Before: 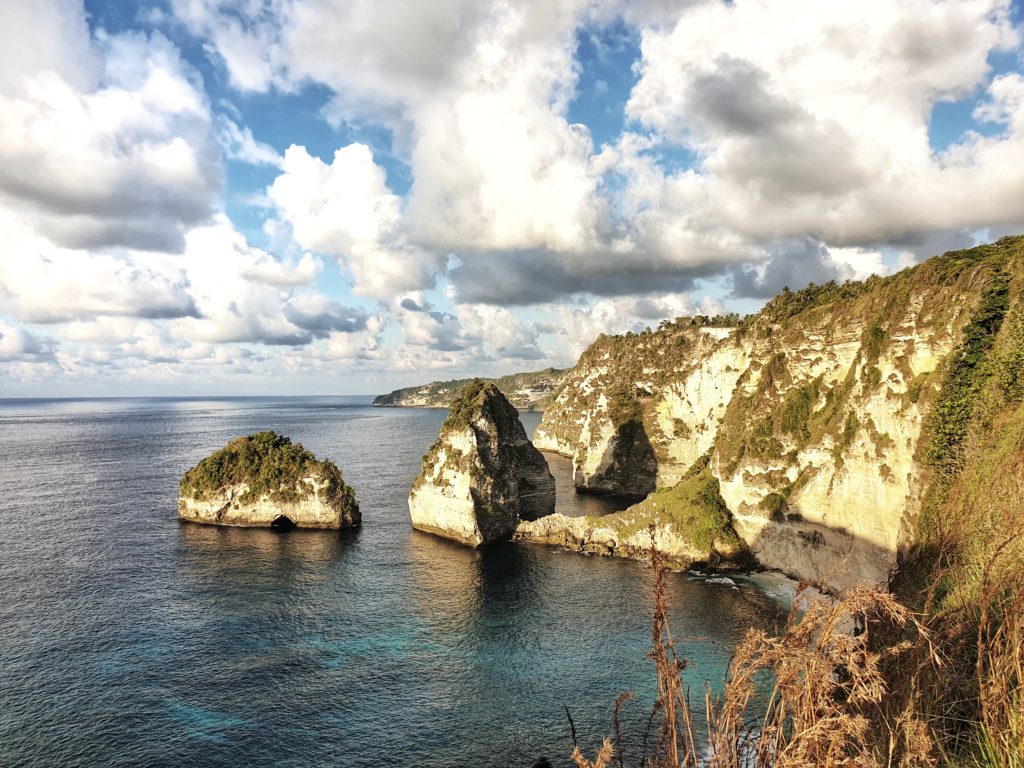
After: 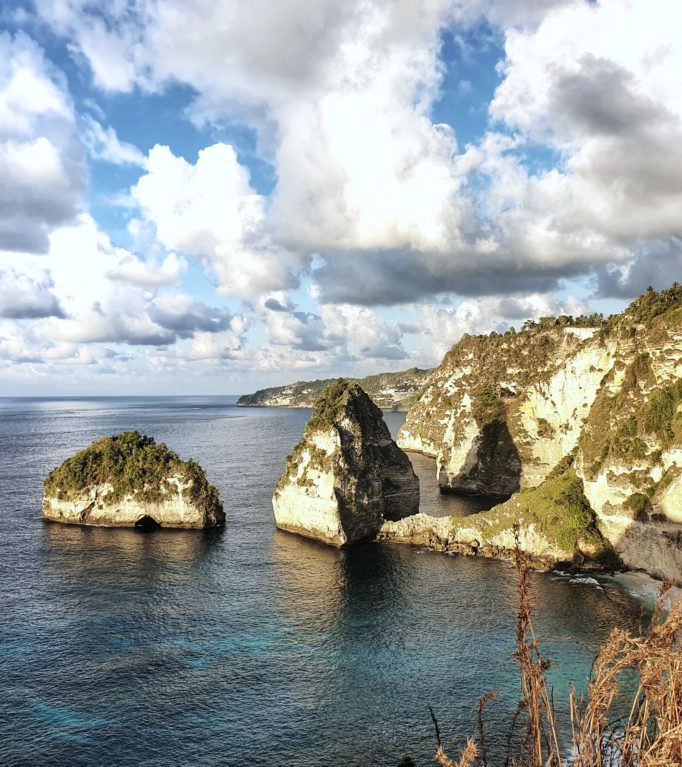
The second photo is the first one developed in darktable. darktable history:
white balance: red 0.974, blue 1.044
crop and rotate: left 13.342%, right 19.991%
